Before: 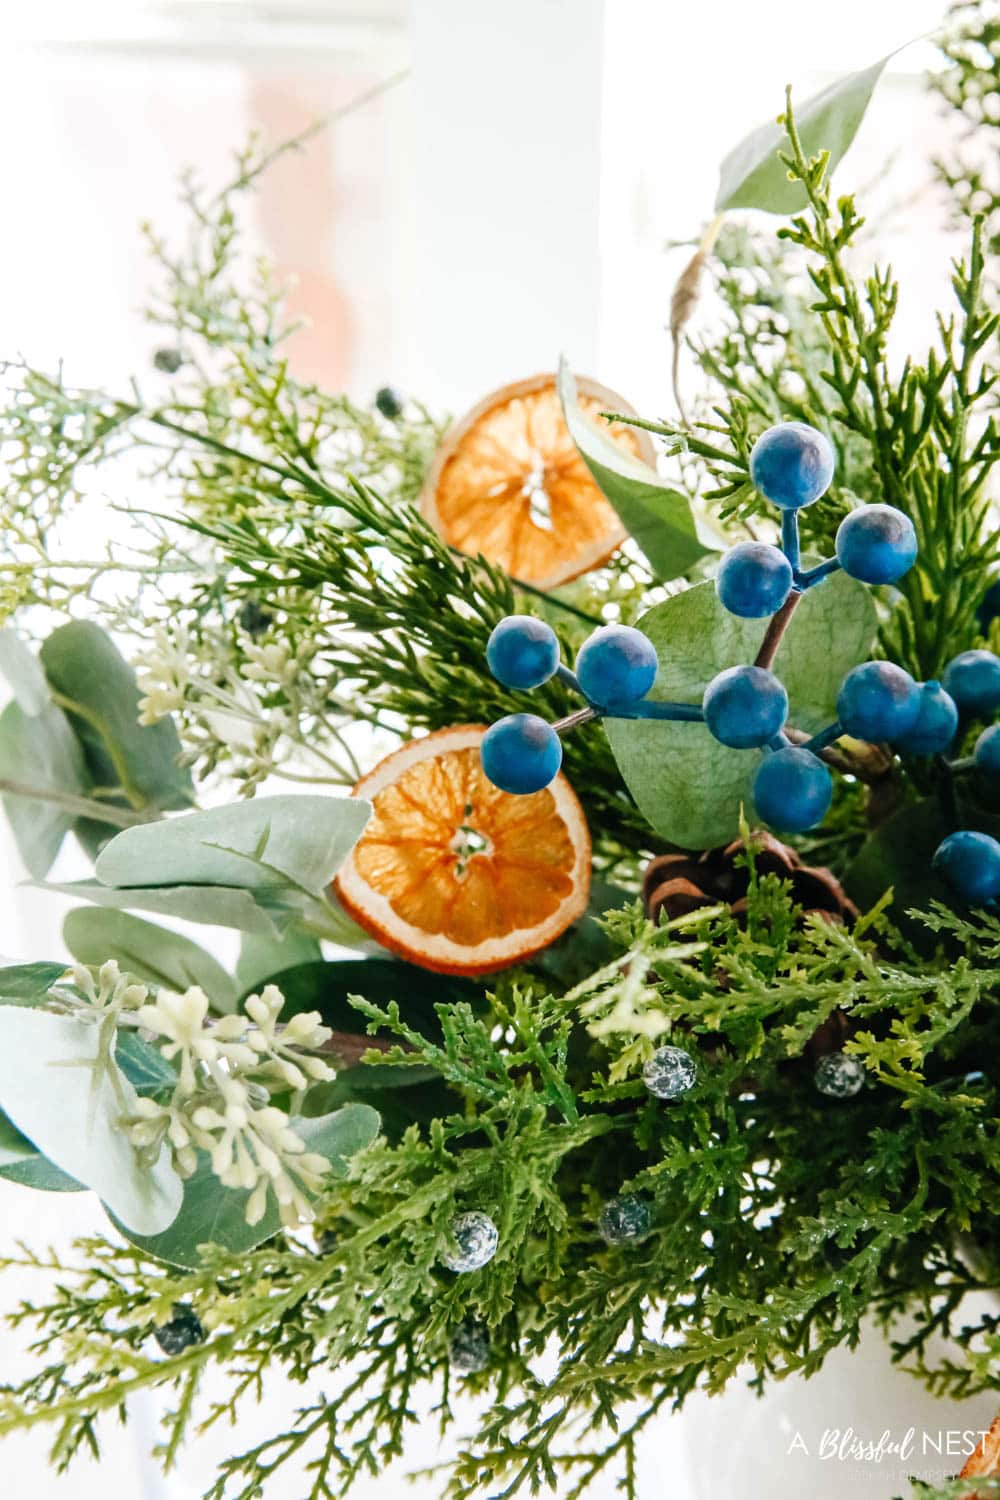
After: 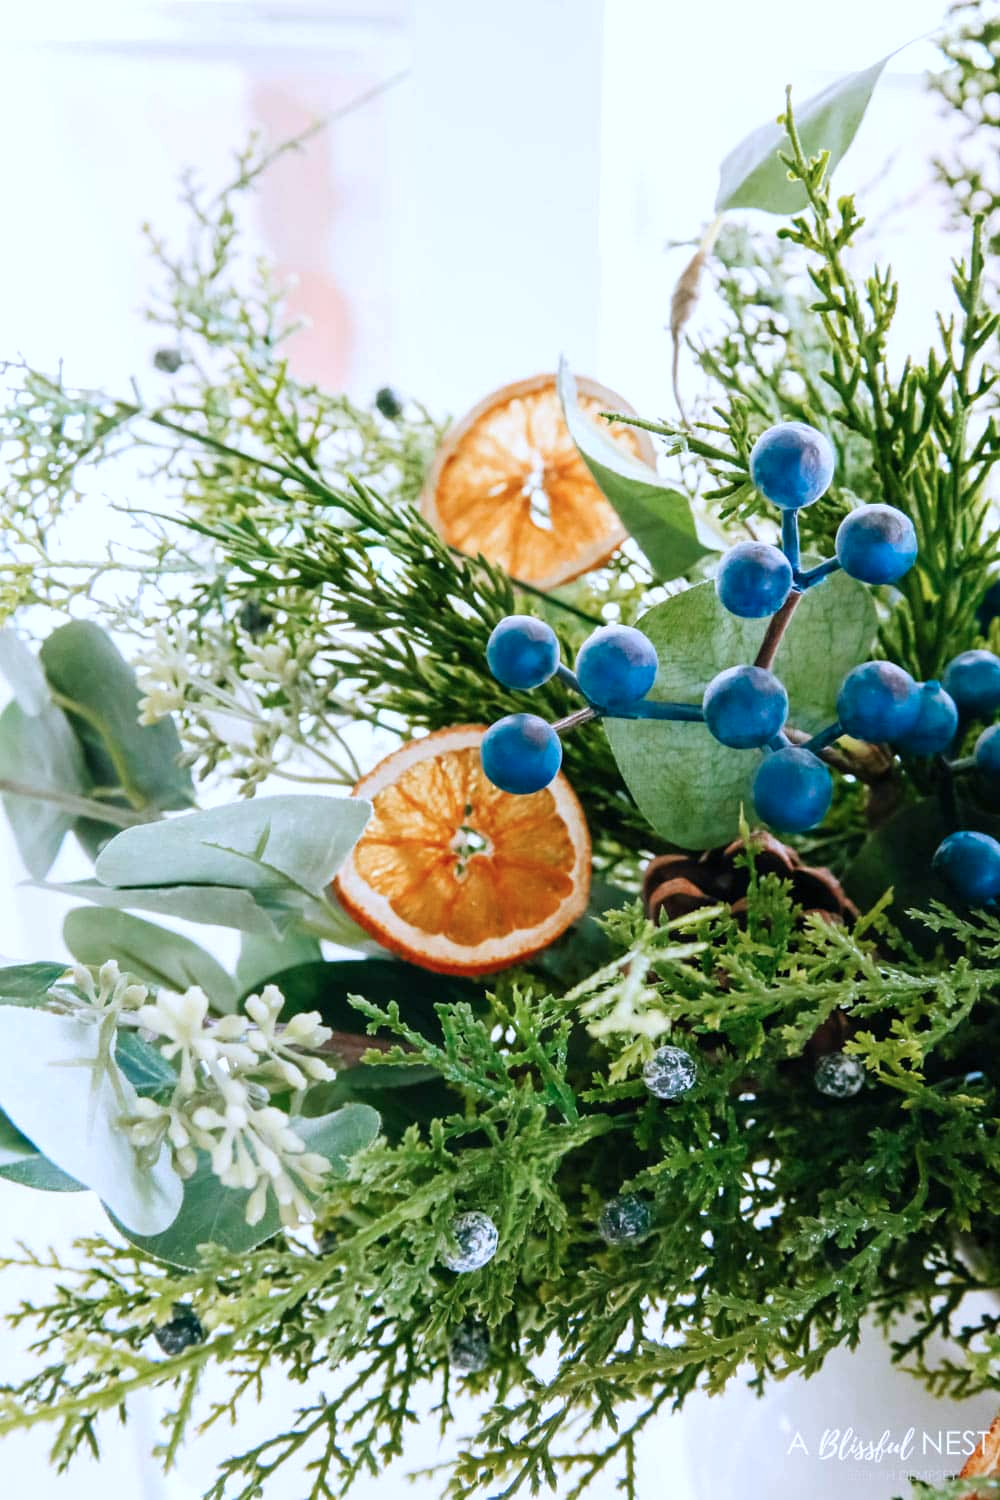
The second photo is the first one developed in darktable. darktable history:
color calibration: illuminant as shot in camera, x 0.37, y 0.382, temperature 4314.19 K
